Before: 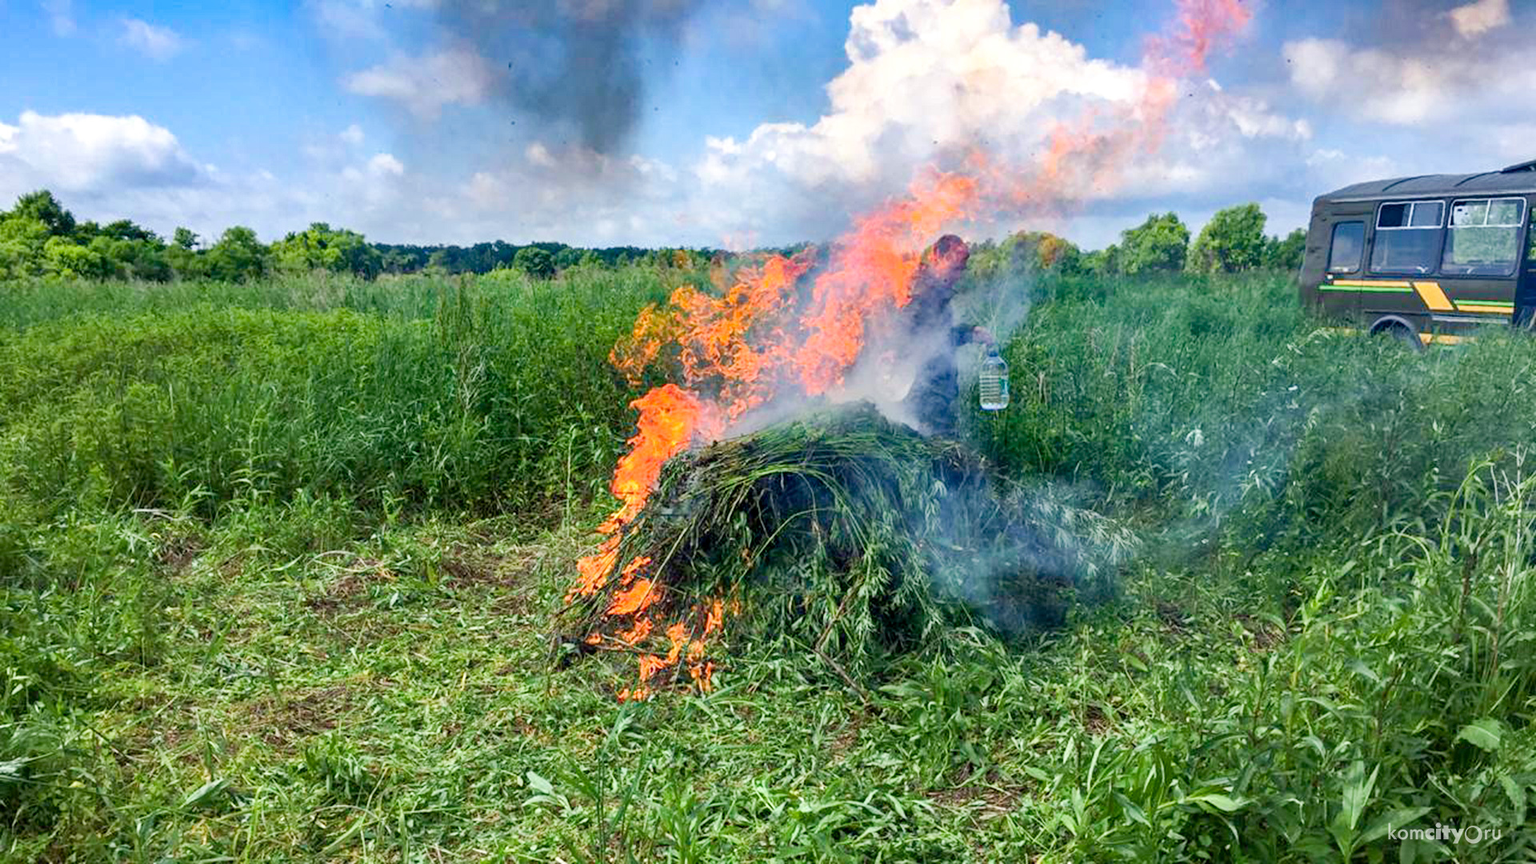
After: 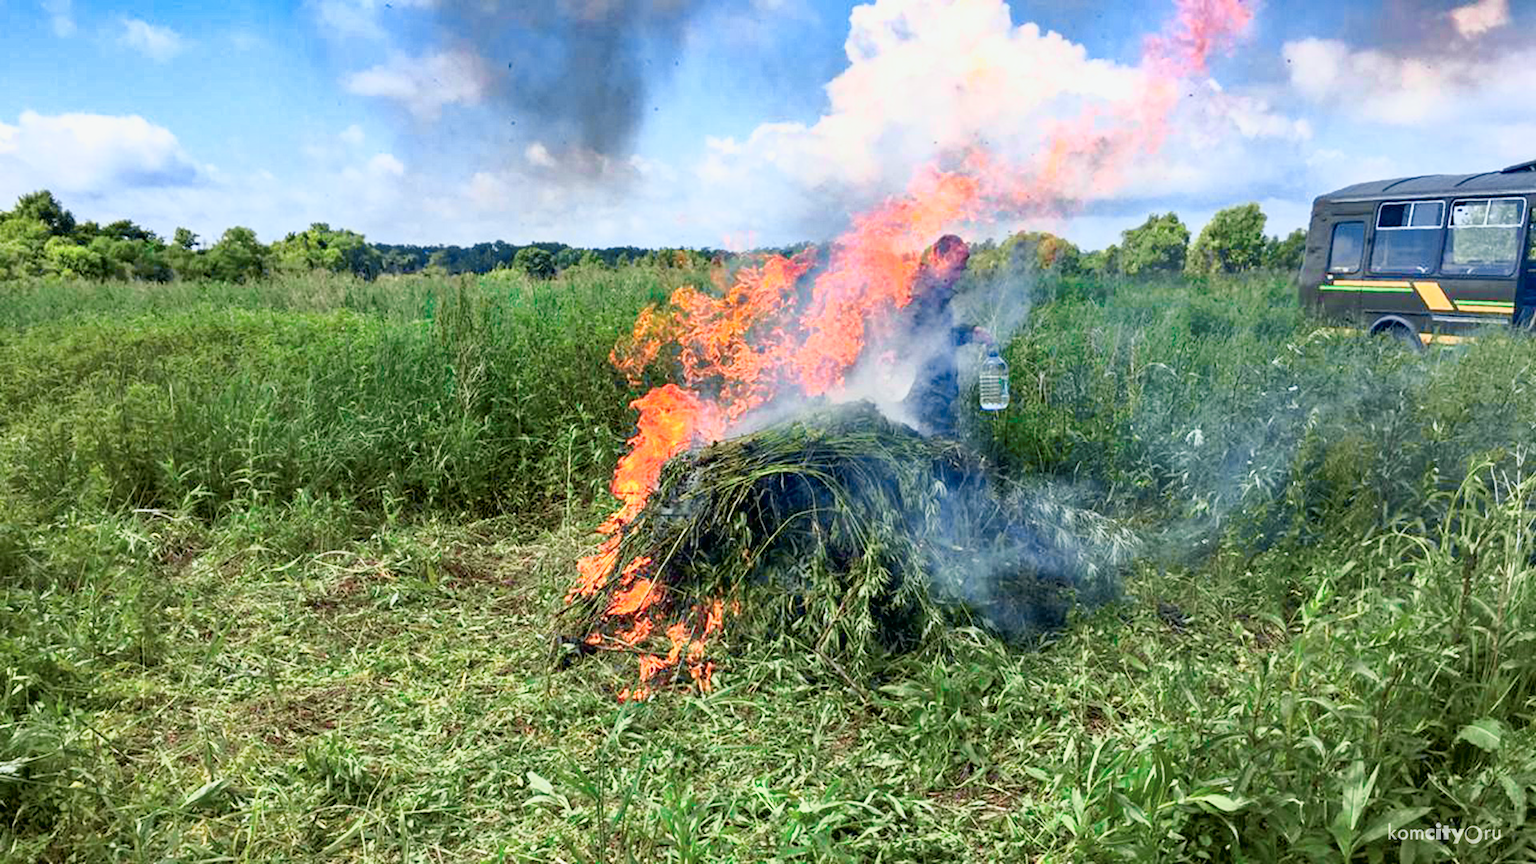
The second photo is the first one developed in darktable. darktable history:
tone curve: curves: ch0 [(0, 0) (0.105, 0.068) (0.181, 0.185) (0.28, 0.291) (0.384, 0.404) (0.485, 0.531) (0.638, 0.681) (0.795, 0.879) (1, 0.977)]; ch1 [(0, 0) (0.161, 0.092) (0.35, 0.33) (0.379, 0.401) (0.456, 0.469) (0.504, 0.5) (0.512, 0.514) (0.58, 0.597) (0.635, 0.646) (1, 1)]; ch2 [(0, 0) (0.371, 0.362) (0.437, 0.437) (0.5, 0.5) (0.53, 0.523) (0.56, 0.58) (0.622, 0.606) (1, 1)], color space Lab, independent channels, preserve colors none
color correction: highlights b* -0.048
contrast brightness saturation: contrast -0.025, brightness -0.008, saturation 0.031
